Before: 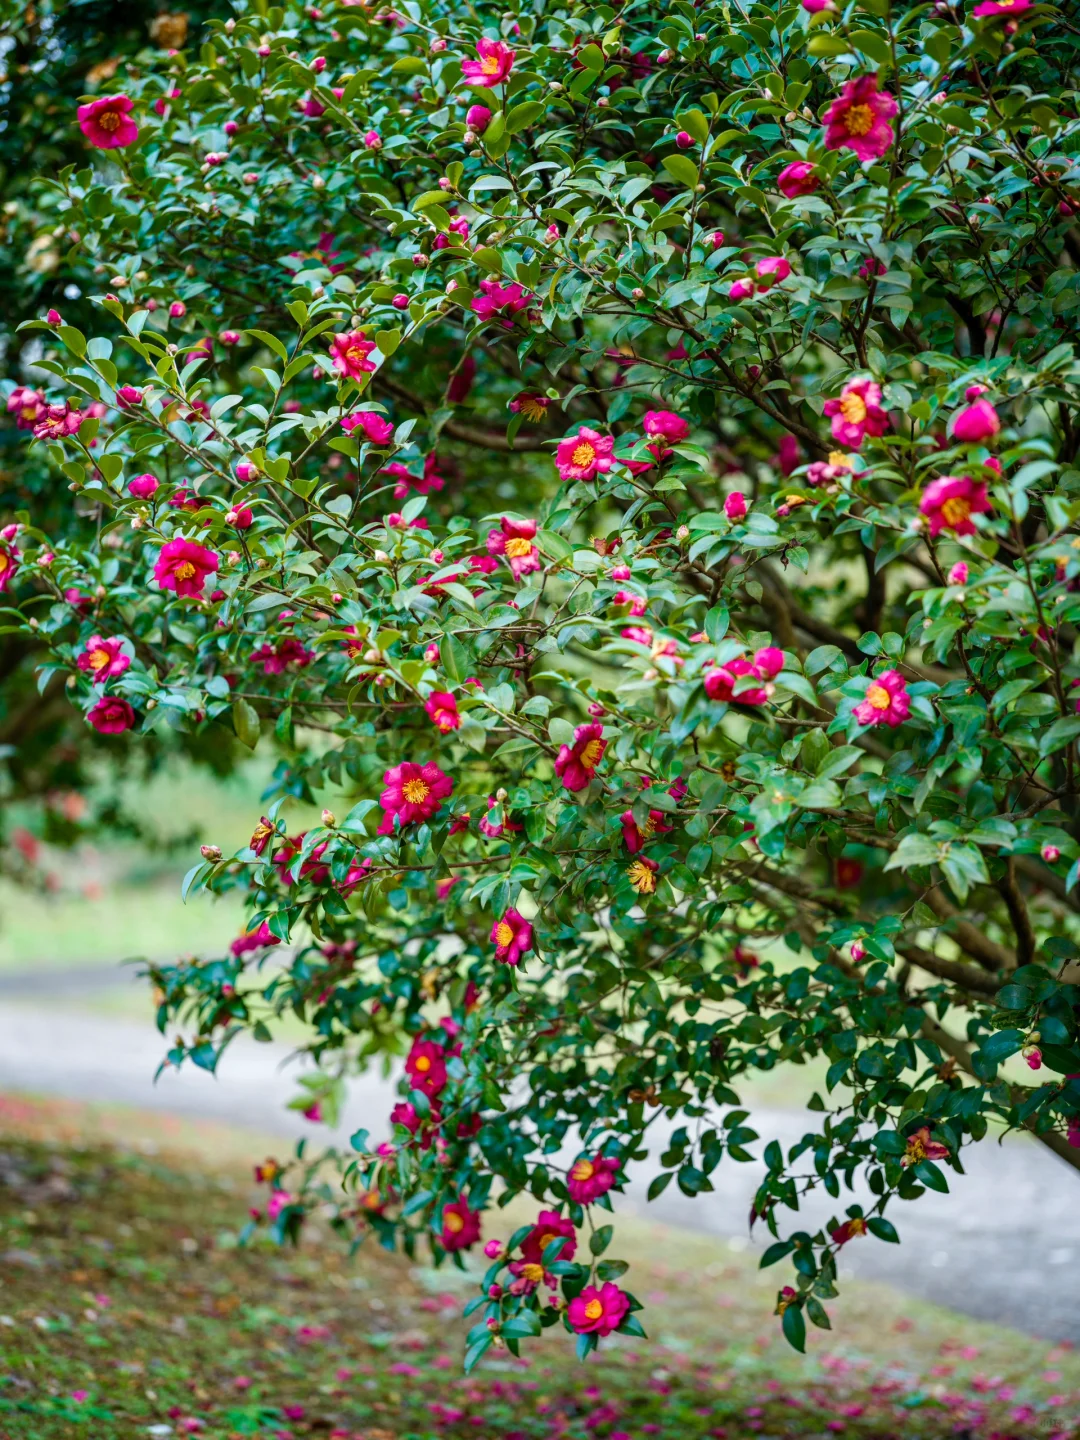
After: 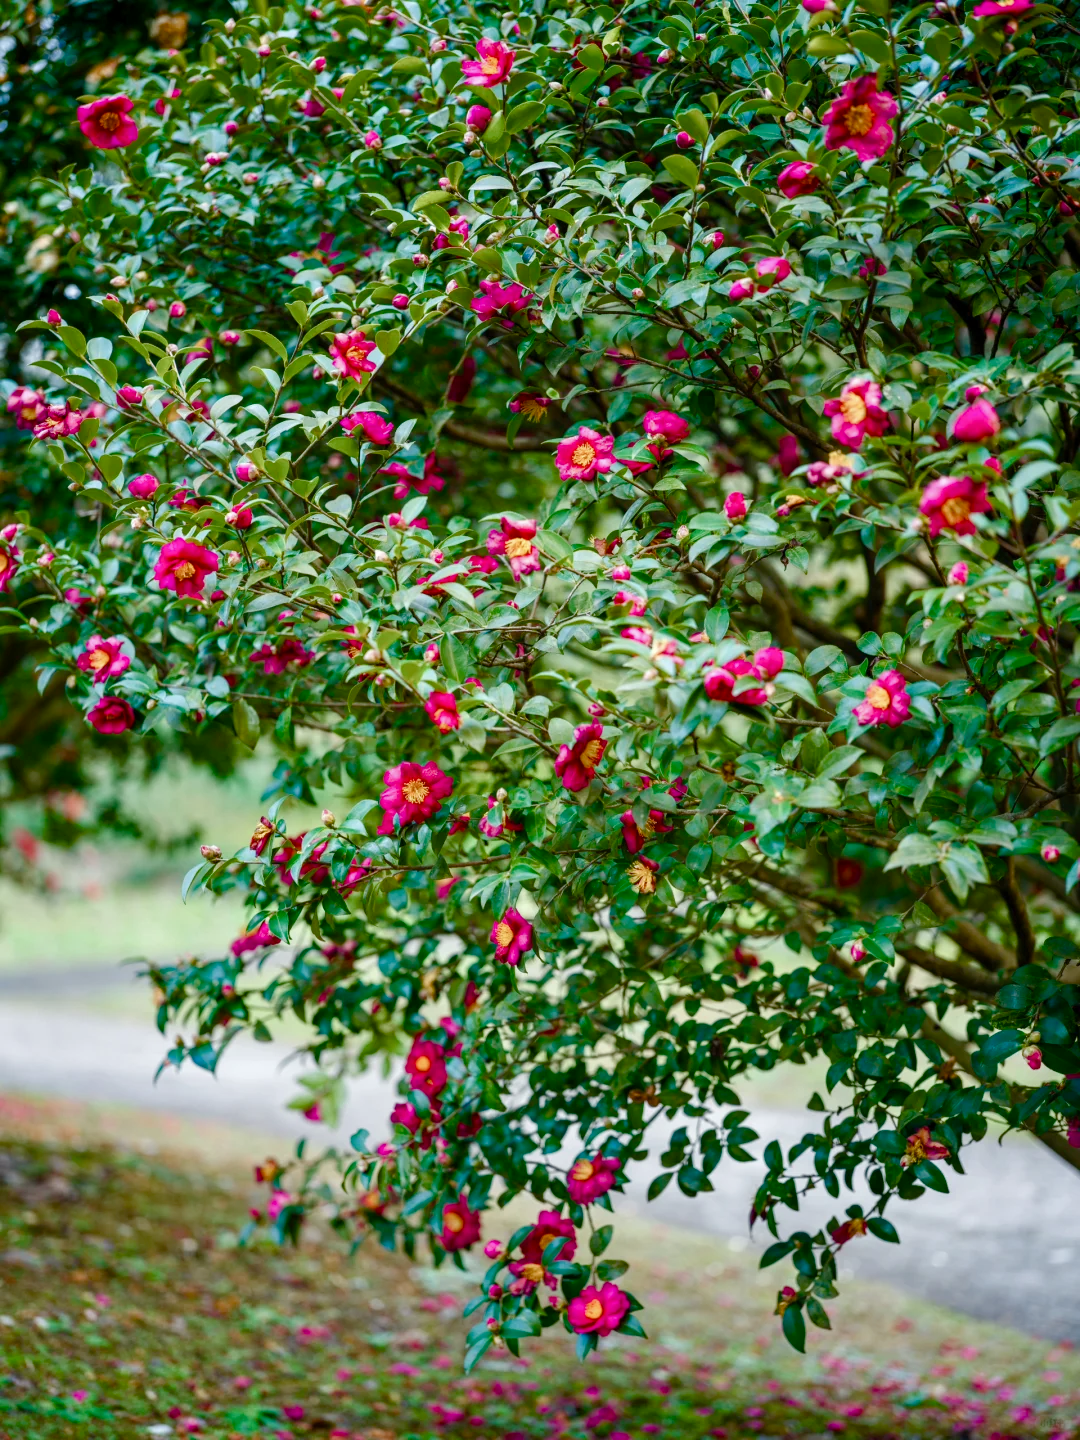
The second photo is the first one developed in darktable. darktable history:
color balance rgb: global offset › hue 169.62°, perceptual saturation grading › global saturation 20%, perceptual saturation grading › highlights -49.523%, perceptual saturation grading › shadows 26.027%
